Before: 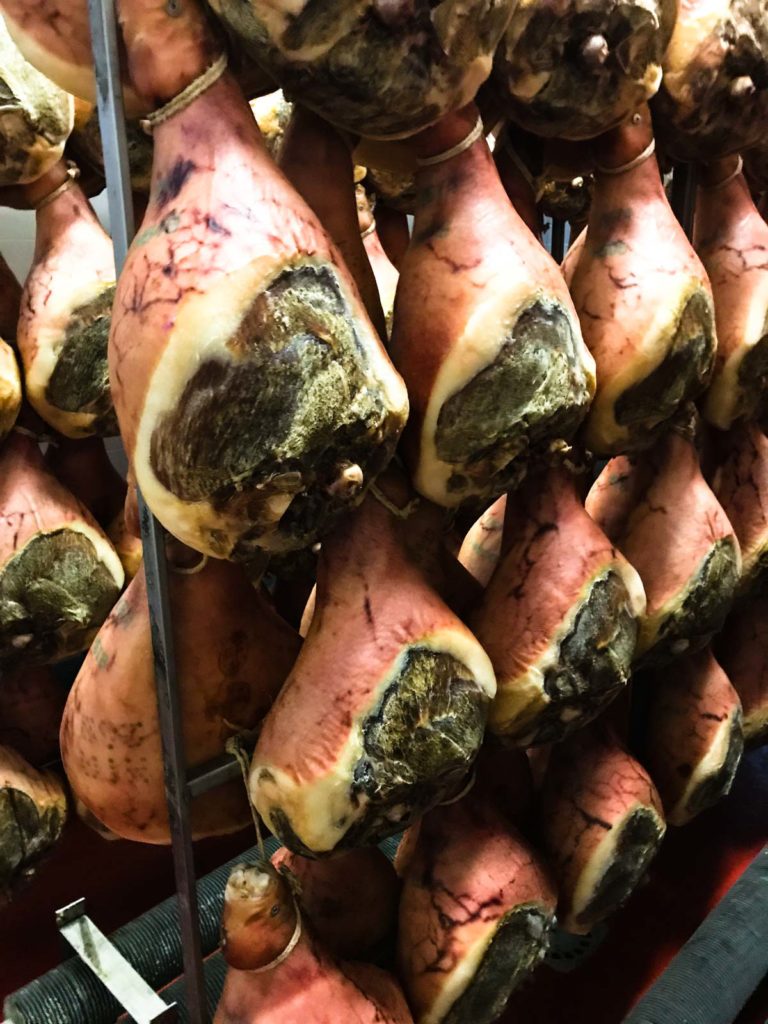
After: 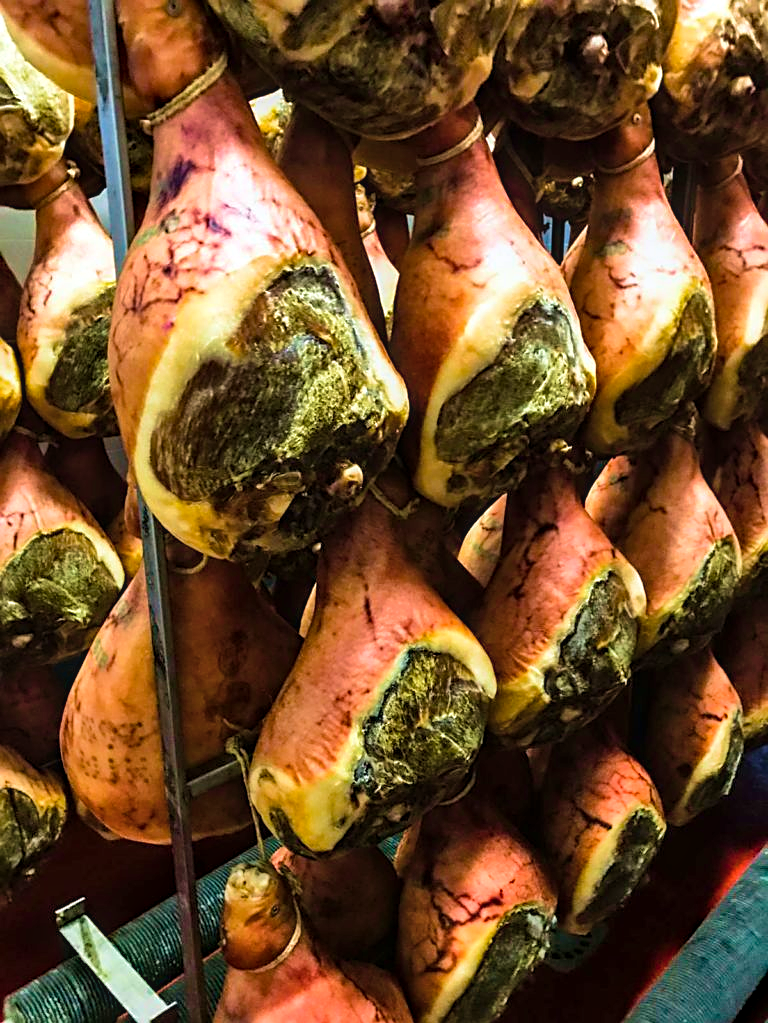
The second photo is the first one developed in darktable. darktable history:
velvia: strength 44.79%
haze removal: compatibility mode true, adaptive false
crop: bottom 0.058%
color balance rgb: shadows lift › luminance 0.988%, shadows lift › chroma 0.138%, shadows lift › hue 19.11°, perceptual saturation grading › global saturation 0.015%, global vibrance 50.435%
sharpen: on, module defaults
shadows and highlights: low approximation 0.01, soften with gaussian
local contrast: on, module defaults
